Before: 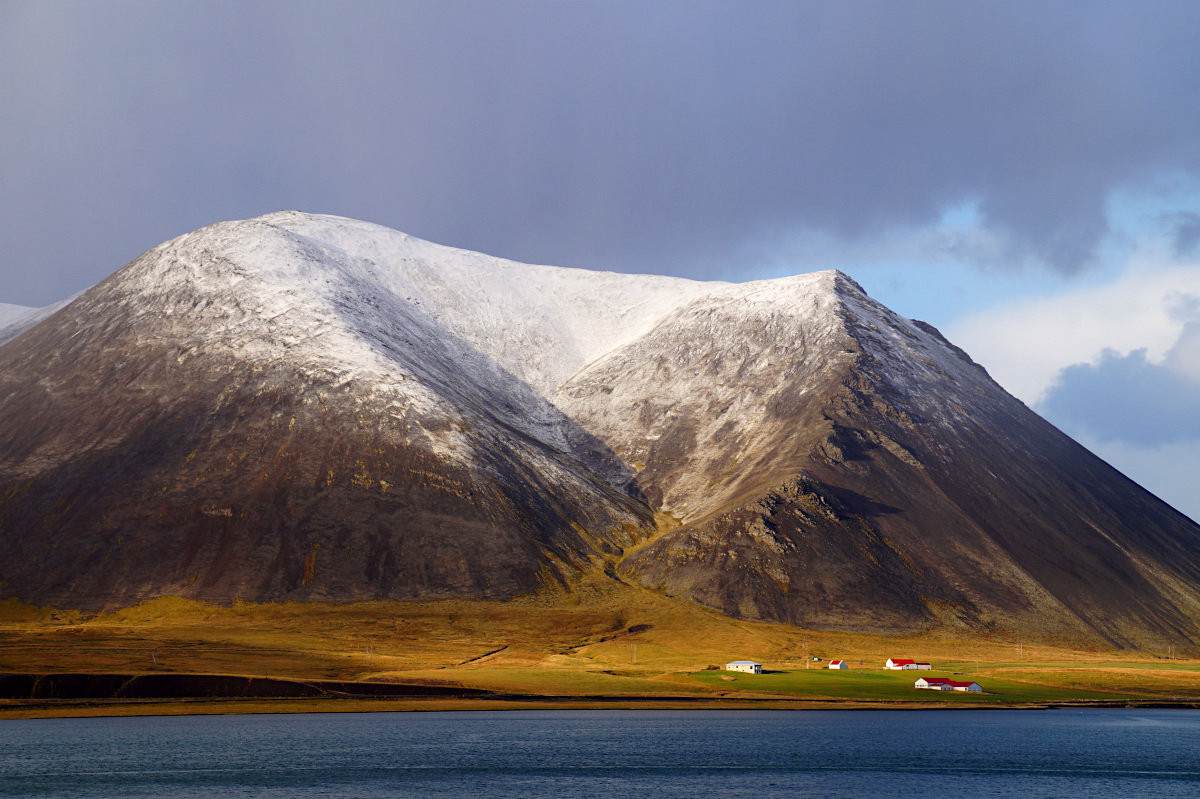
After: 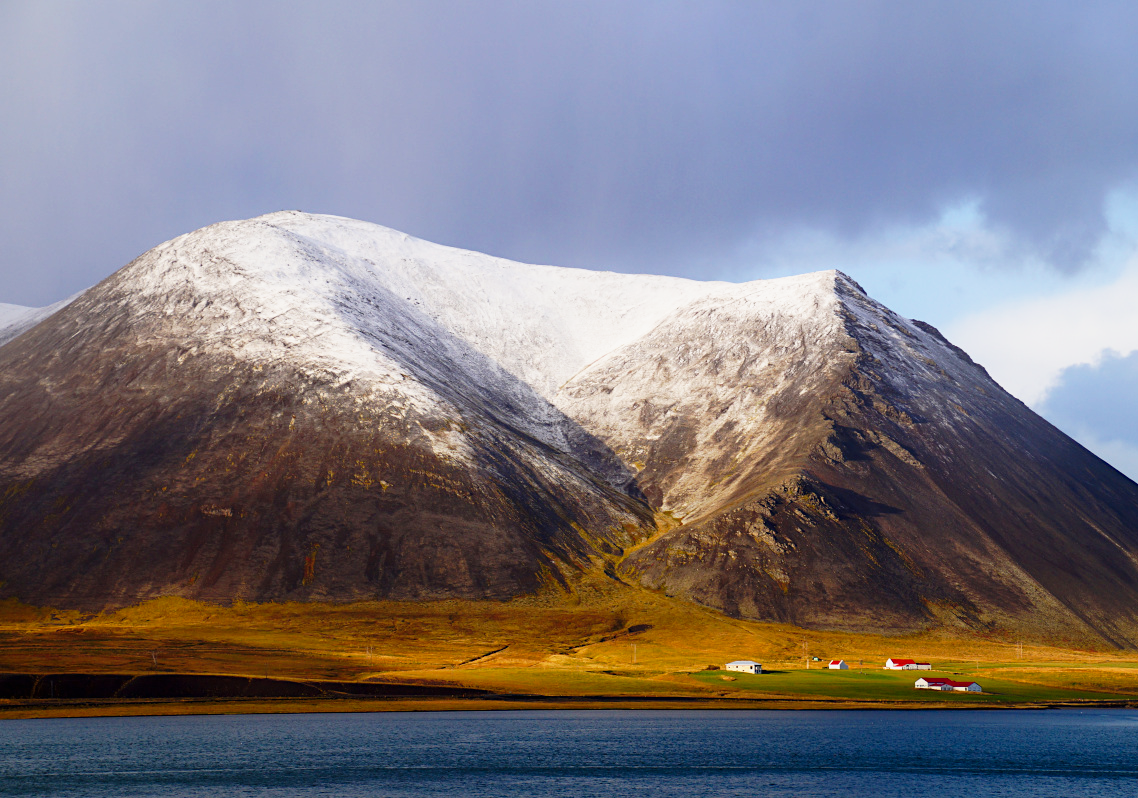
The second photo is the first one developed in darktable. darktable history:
exposure: exposure 0.2 EV, compensate highlight preservation false
tone equalizer: -8 EV 0.288 EV, -7 EV 0.414 EV, -6 EV 0.405 EV, -5 EV 0.246 EV, -3 EV -0.249 EV, -2 EV -0.425 EV, -1 EV -0.428 EV, +0 EV -0.263 EV
crop and rotate: left 0%, right 5.142%
tone curve: curves: ch0 [(0, 0.003) (0.044, 0.032) (0.12, 0.089) (0.19, 0.164) (0.269, 0.269) (0.473, 0.533) (0.595, 0.695) (0.718, 0.823) (0.855, 0.931) (1, 0.982)]; ch1 [(0, 0) (0.243, 0.245) (0.427, 0.387) (0.493, 0.481) (0.501, 0.5) (0.521, 0.528) (0.554, 0.586) (0.607, 0.655) (0.671, 0.735) (0.796, 0.85) (1, 1)]; ch2 [(0, 0) (0.249, 0.216) (0.357, 0.317) (0.448, 0.432) (0.478, 0.492) (0.498, 0.499) (0.517, 0.519) (0.537, 0.57) (0.569, 0.623) (0.61, 0.663) (0.706, 0.75) (0.808, 0.809) (0.991, 0.968)], preserve colors none
